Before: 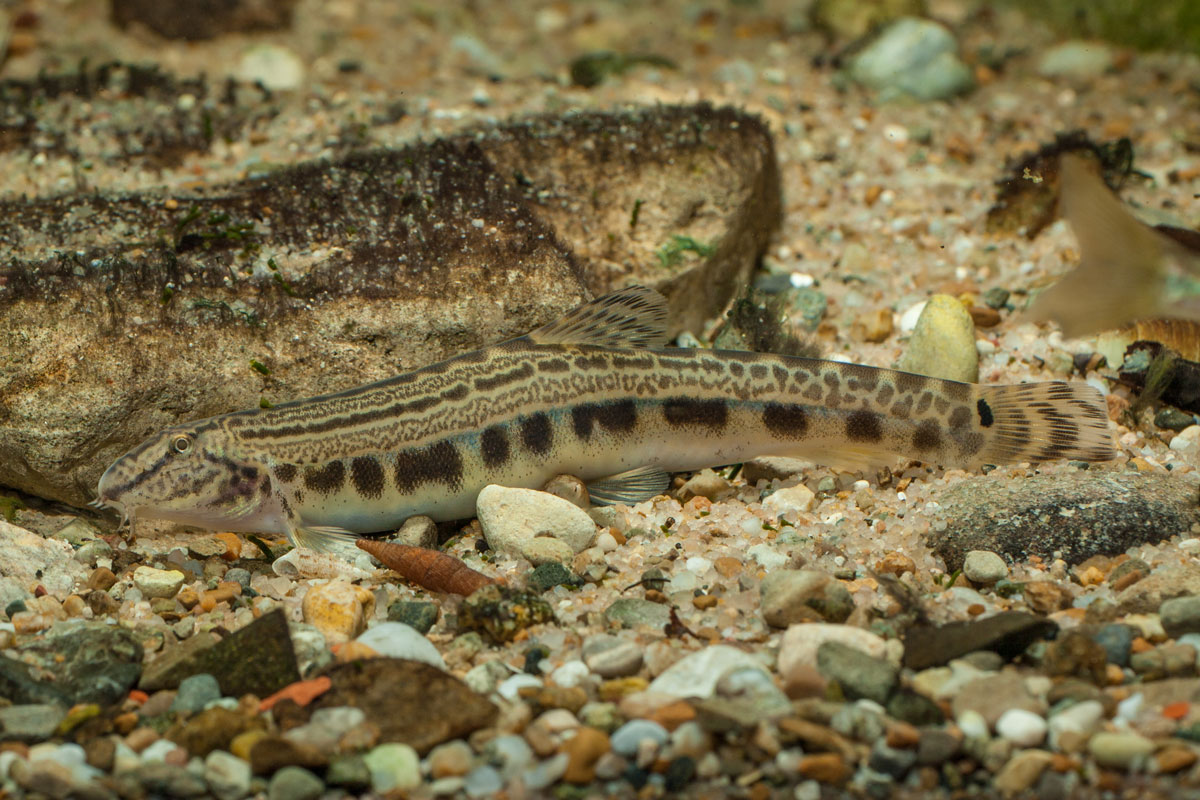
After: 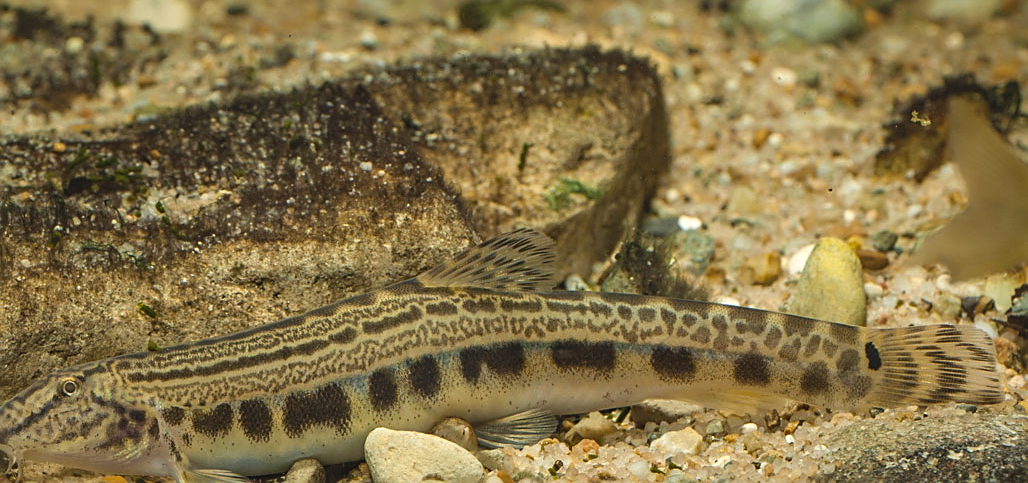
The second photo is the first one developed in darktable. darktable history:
exposure: black level correction -0.008, exposure 0.067 EV, compensate highlight preservation false
color correction: highlights a* 3.84, highlights b* 5.07
color contrast: green-magenta contrast 0.8, blue-yellow contrast 1.1, unbound 0
sharpen: on, module defaults
crop and rotate: left 9.345%, top 7.22%, right 4.982%, bottom 32.331%
